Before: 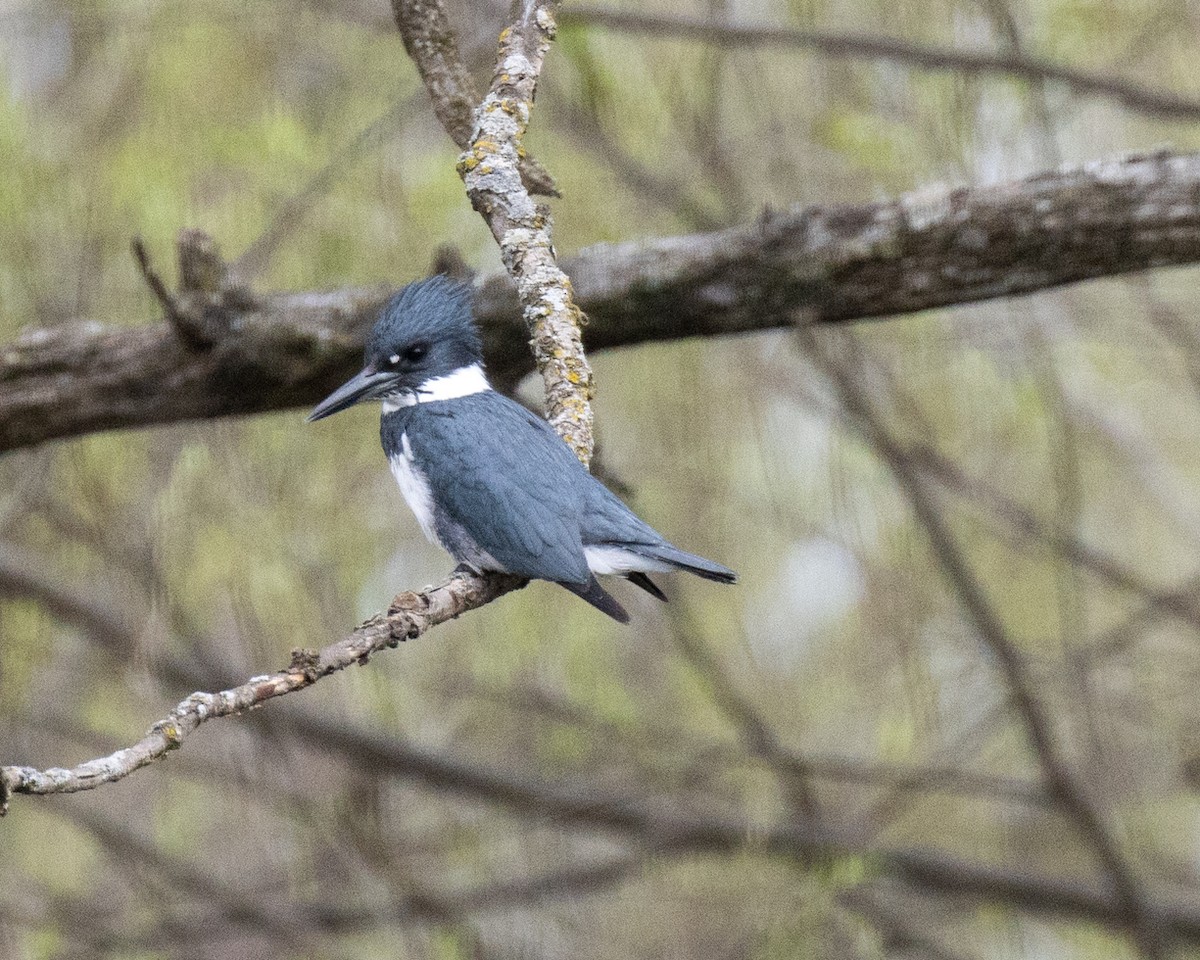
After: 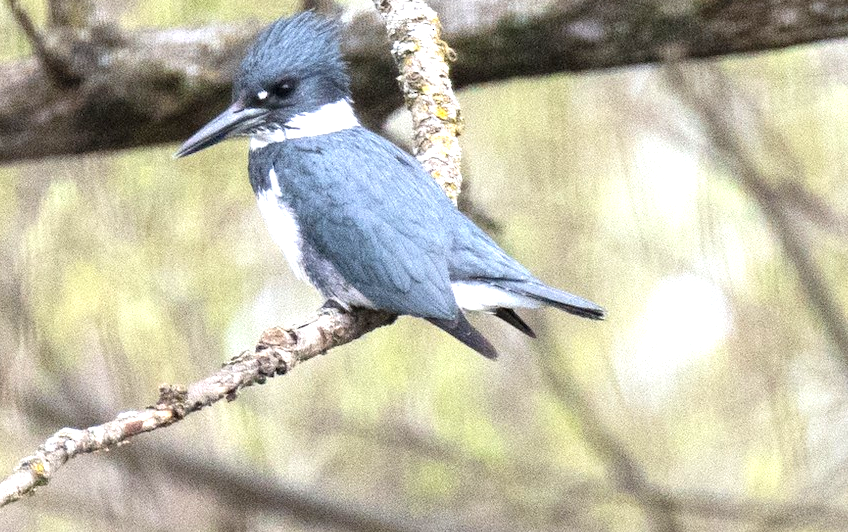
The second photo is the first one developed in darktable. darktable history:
exposure: black level correction 0, exposure 1.099 EV, compensate exposure bias true, compensate highlight preservation false
crop: left 11.049%, top 27.567%, right 18.273%, bottom 16.996%
